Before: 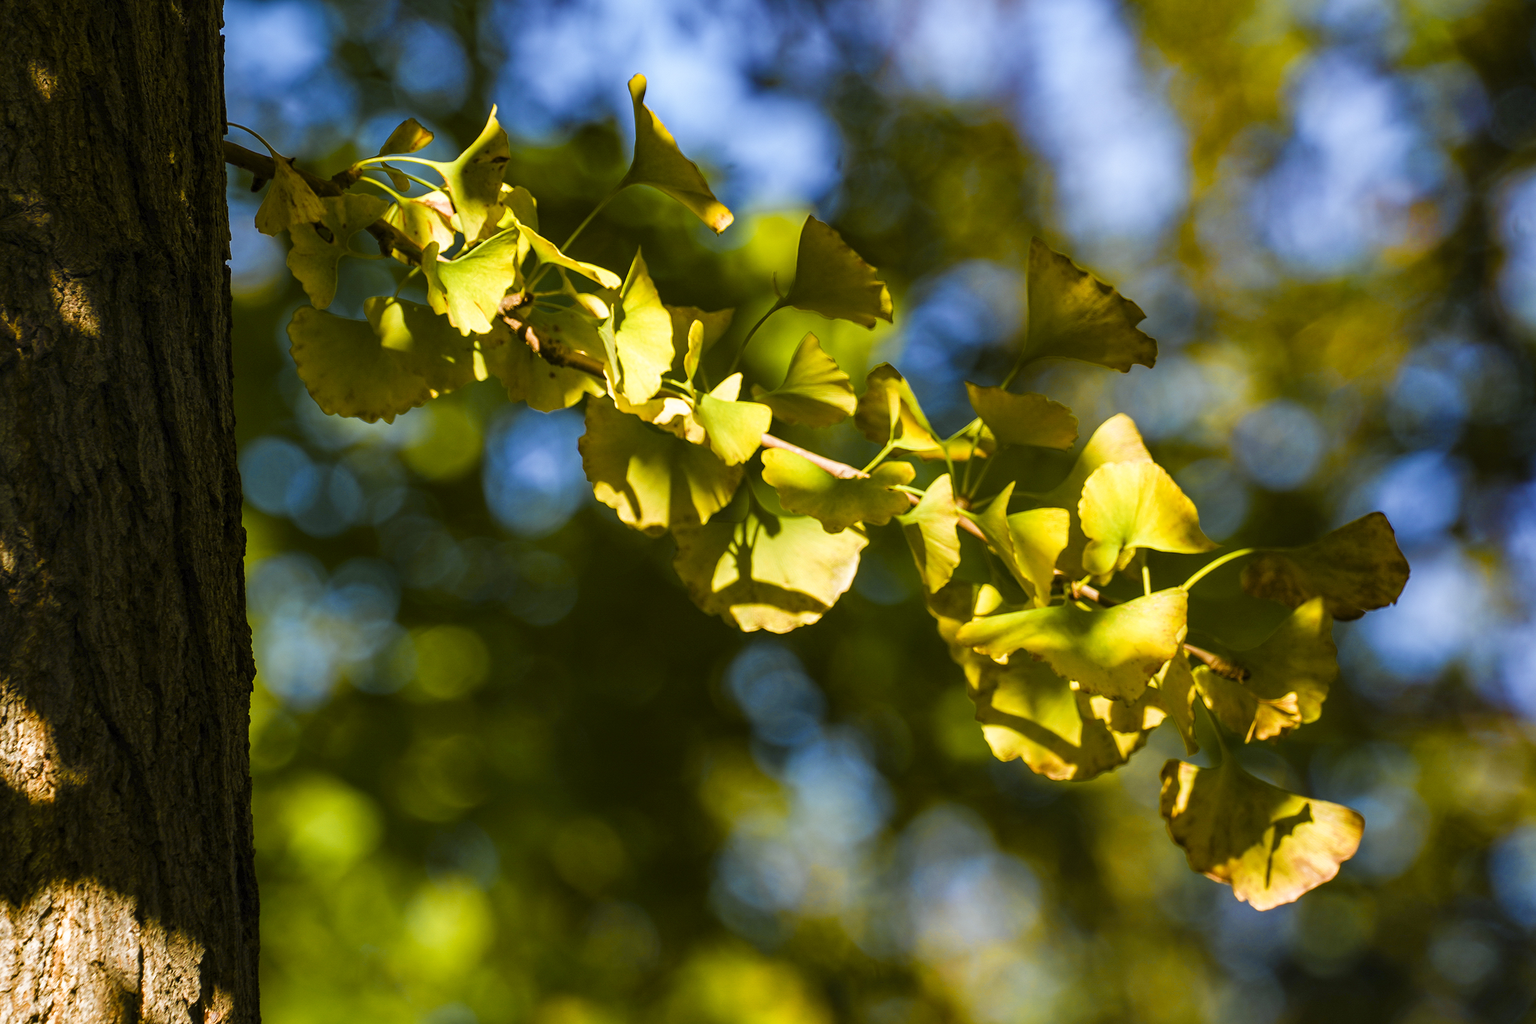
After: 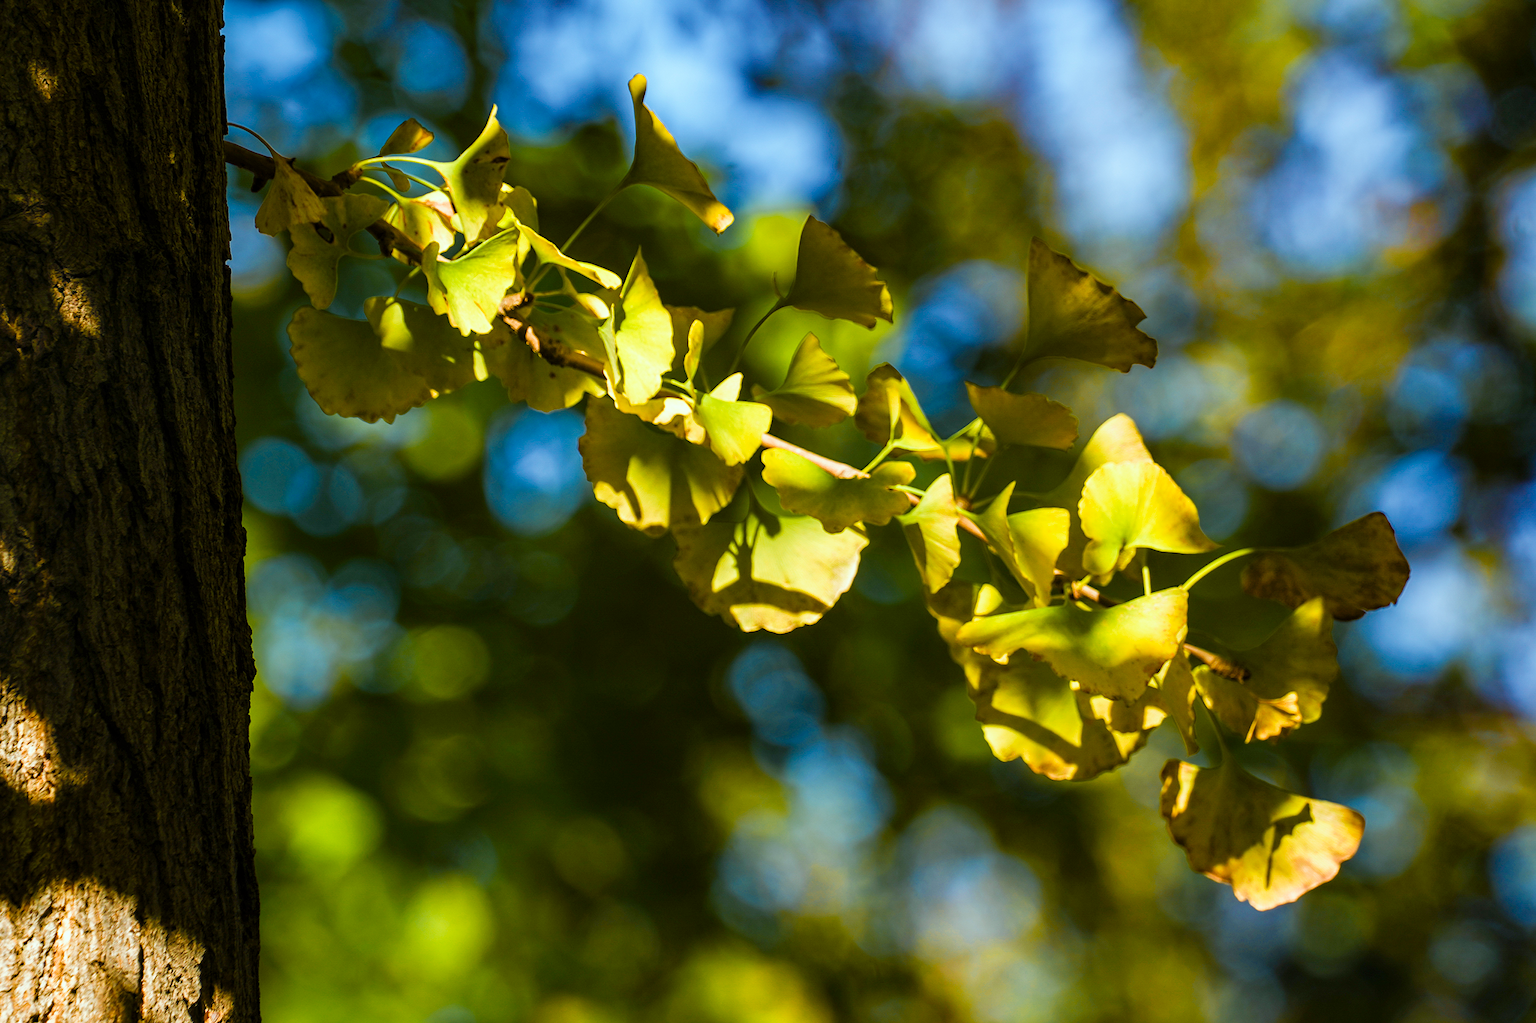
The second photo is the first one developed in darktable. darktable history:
color correction: highlights a* -6.47, highlights b* 0.534
